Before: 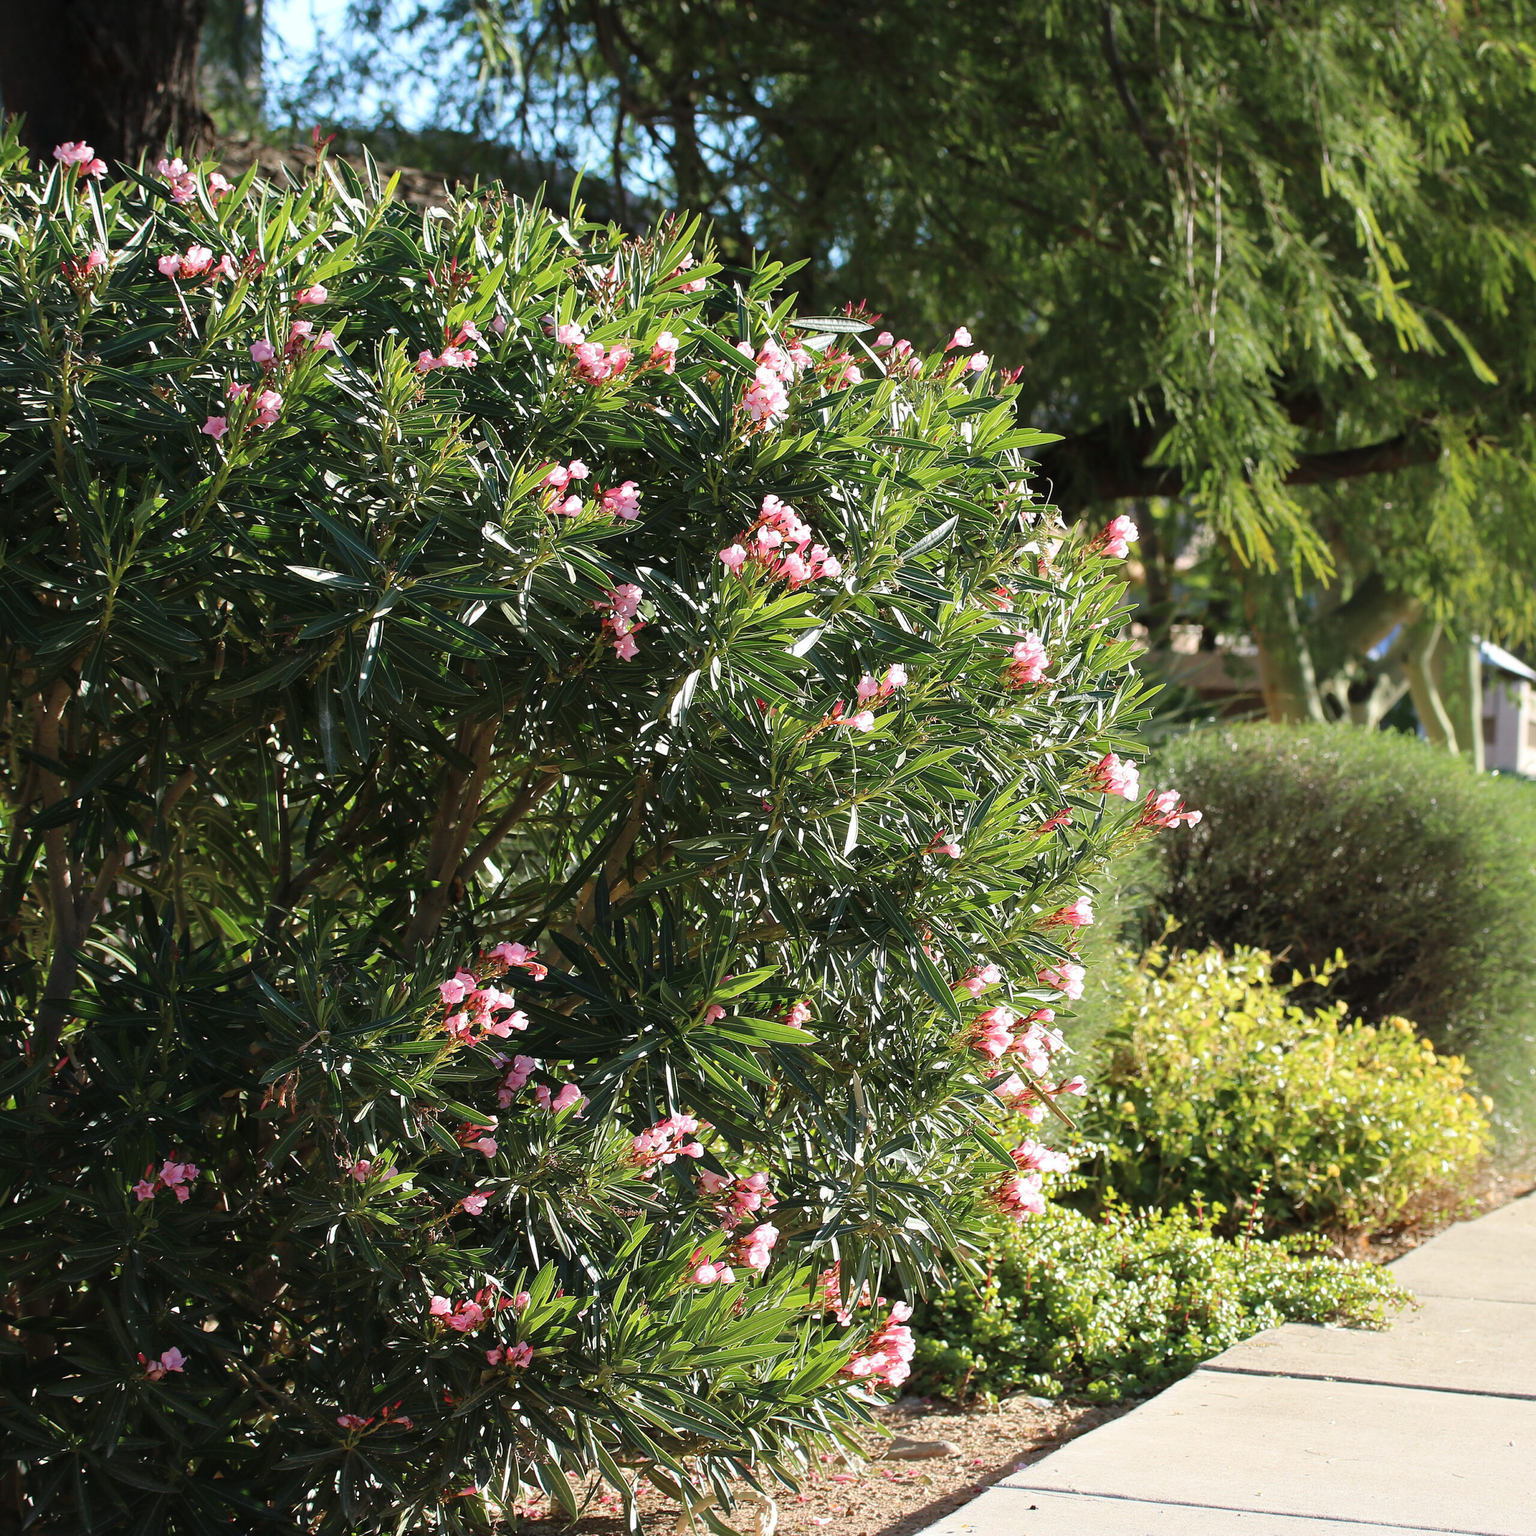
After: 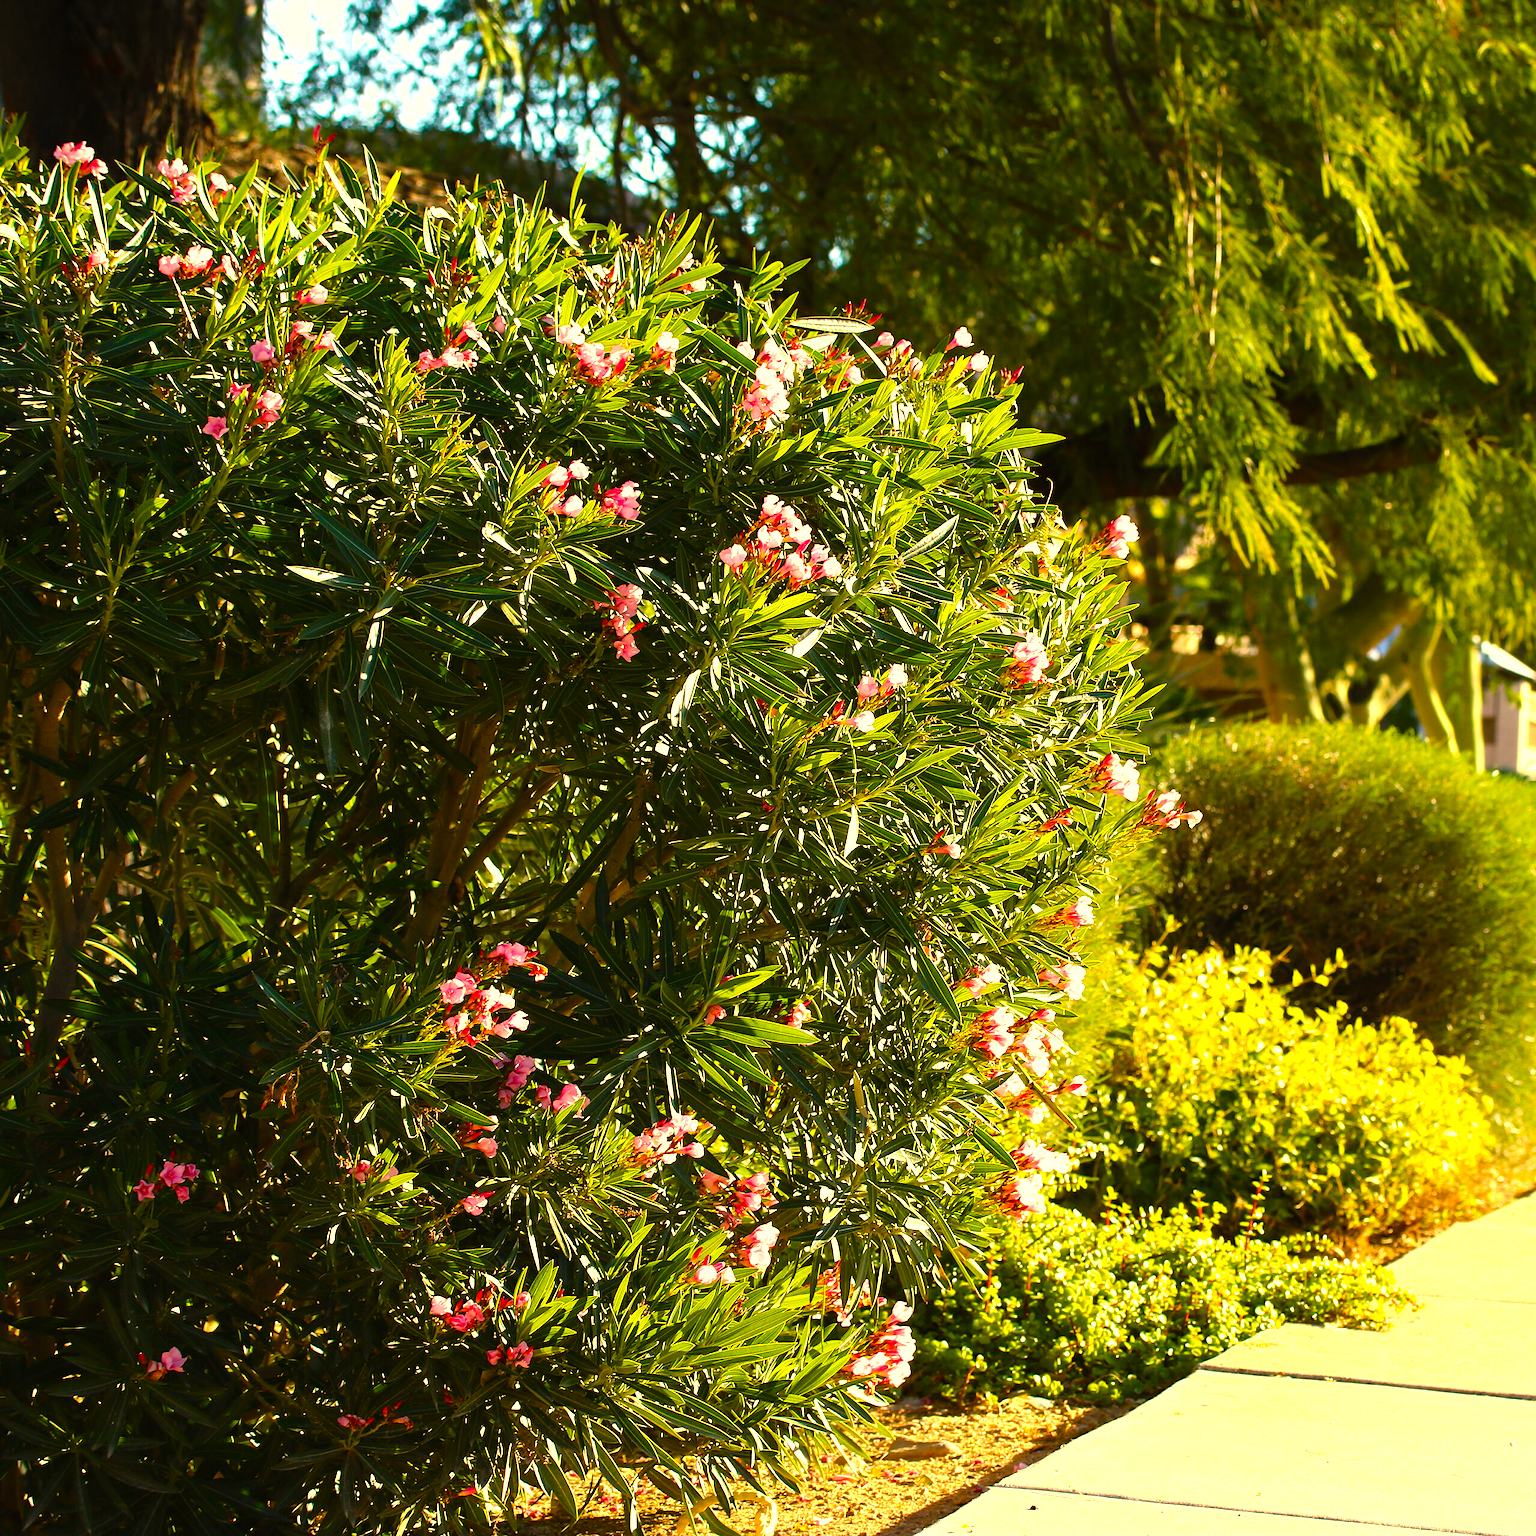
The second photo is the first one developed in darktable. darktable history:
color balance rgb: linear chroma grading › global chroma 9%, perceptual saturation grading › global saturation 36%, perceptual saturation grading › shadows 35%, perceptual brilliance grading › global brilliance 21.21%, perceptual brilliance grading › shadows -35%, global vibrance 21.21%
white balance: red 1.123, blue 0.83
